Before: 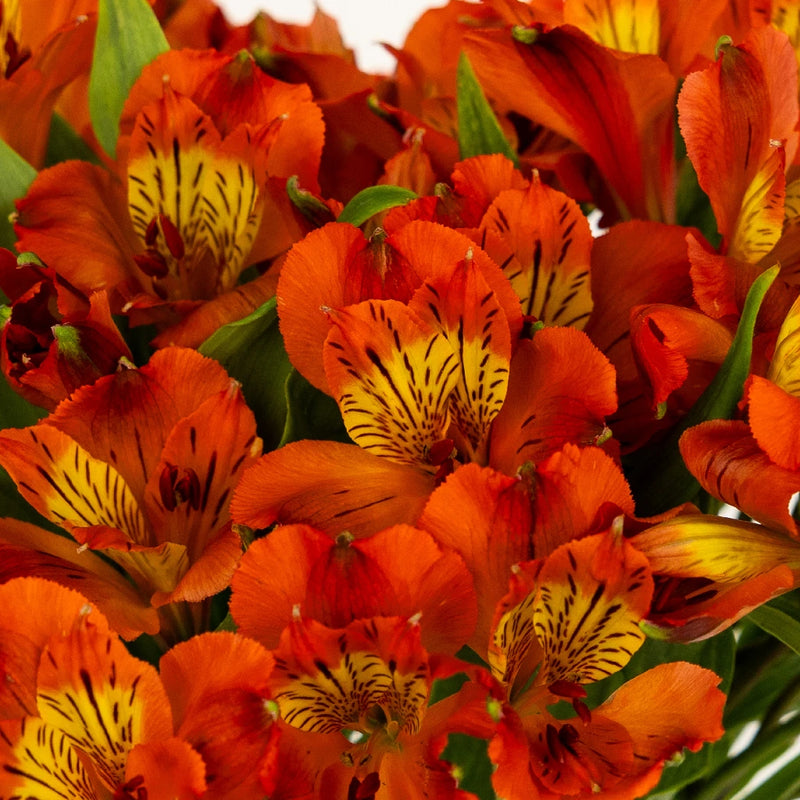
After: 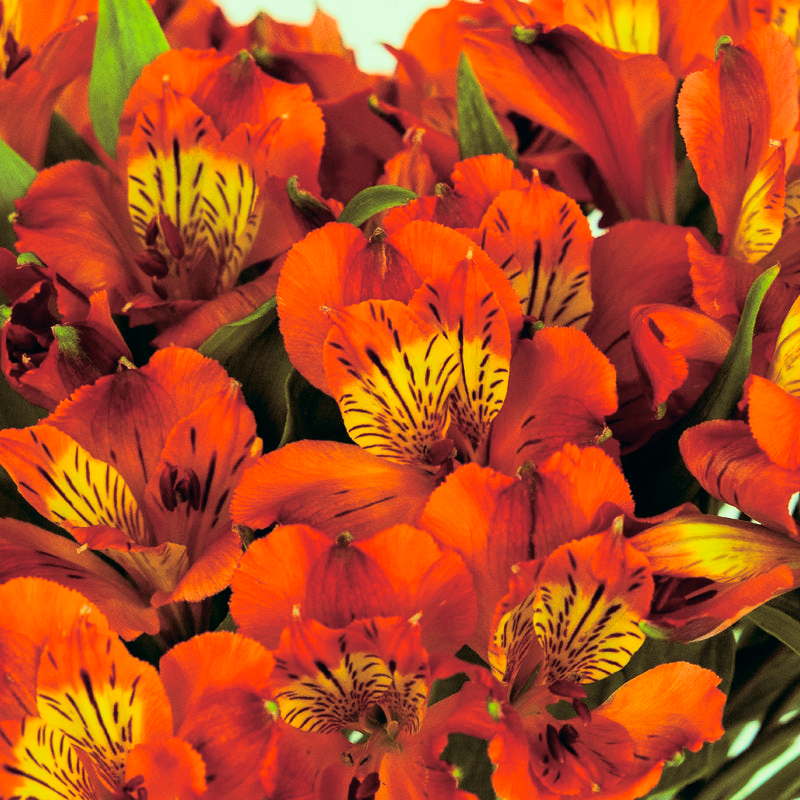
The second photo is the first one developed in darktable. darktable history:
tone curve: curves: ch0 [(0, 0.005) (0.103, 0.097) (0.18, 0.22) (0.4, 0.485) (0.5, 0.612) (0.668, 0.787) (0.823, 0.894) (1, 0.971)]; ch1 [(0, 0) (0.172, 0.123) (0.324, 0.253) (0.396, 0.388) (0.478, 0.461) (0.499, 0.498) (0.522, 0.528) (0.609, 0.686) (0.704, 0.818) (1, 1)]; ch2 [(0, 0) (0.411, 0.424) (0.496, 0.501) (0.515, 0.514) (0.555, 0.585) (0.641, 0.69) (1, 1)], color space Lab, independent channels, preserve colors none
color correction: highlights a* -20.08, highlights b* 9.8, shadows a* -20.4, shadows b* -10.76
split-toning: on, module defaults
